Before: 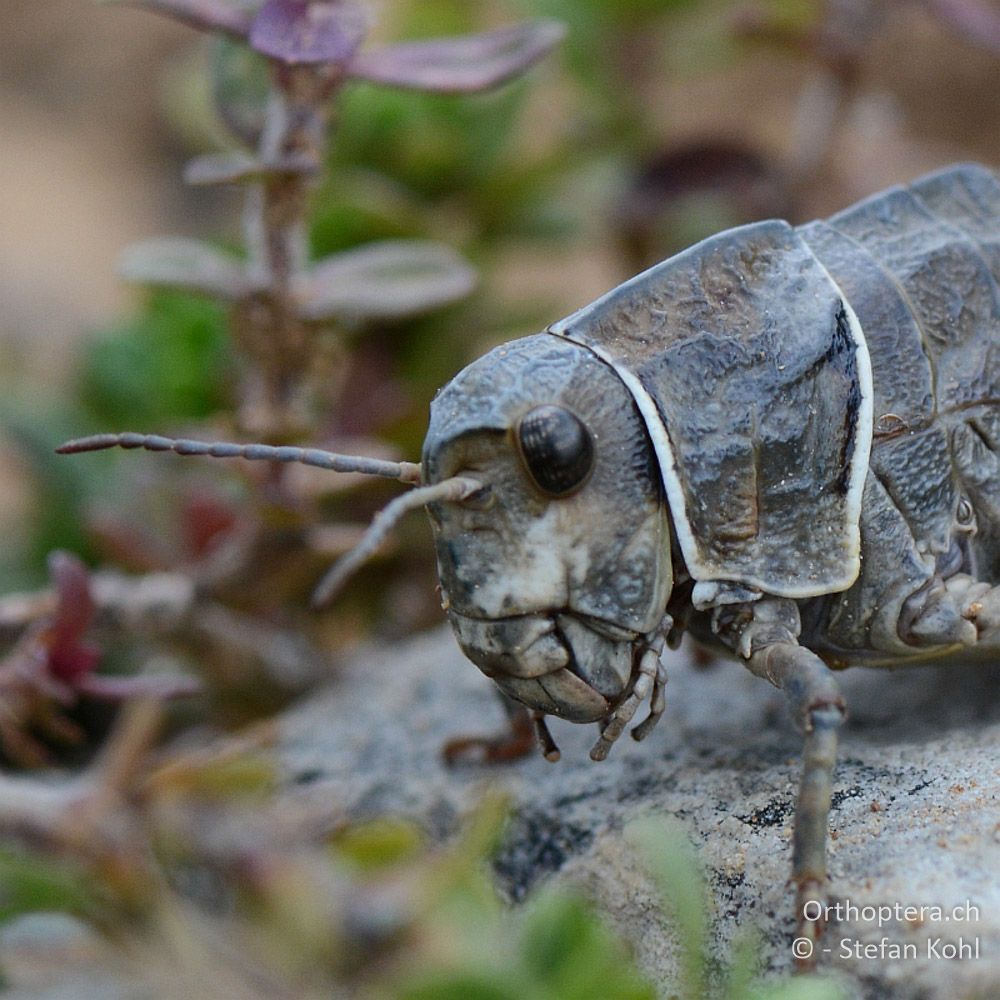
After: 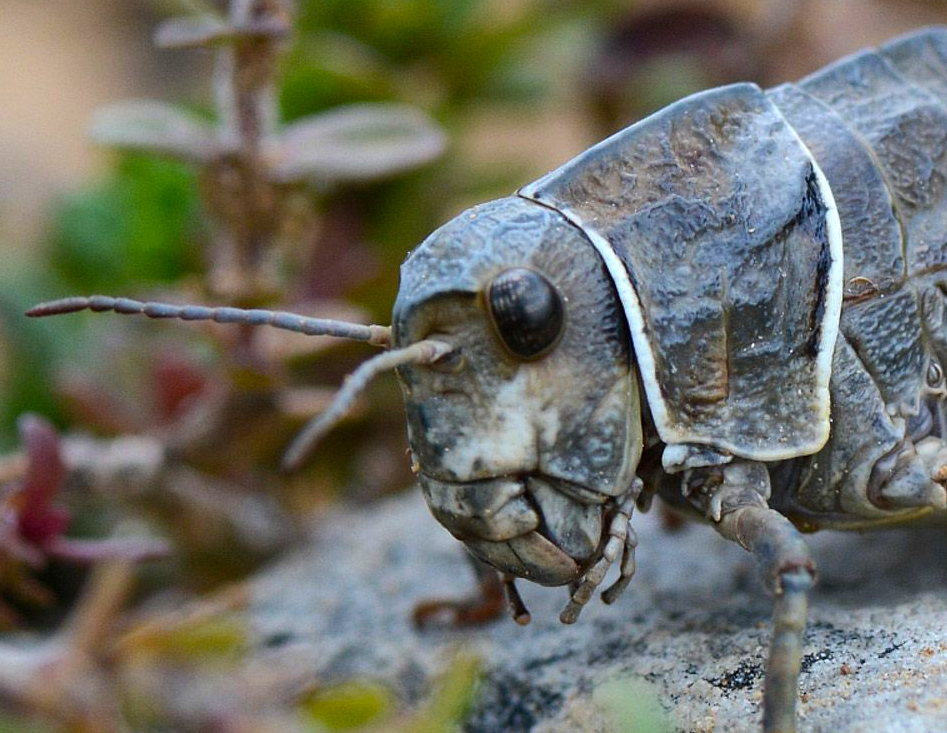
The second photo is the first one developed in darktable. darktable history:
color balance rgb: perceptual saturation grading › global saturation 10.049%, perceptual brilliance grading › highlights 9.857%, perceptual brilliance grading › mid-tones 4.747%, global vibrance 25.58%
crop and rotate: left 3.008%, top 13.76%, right 2.27%, bottom 12.842%
